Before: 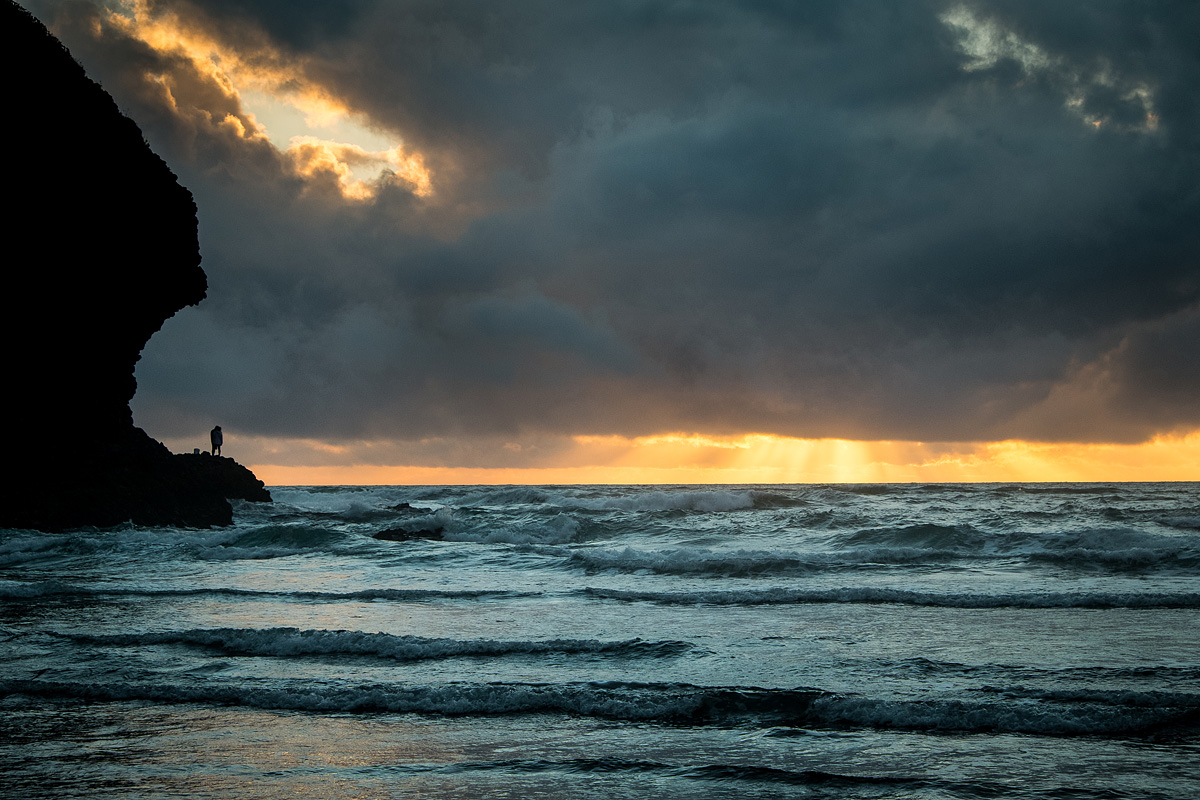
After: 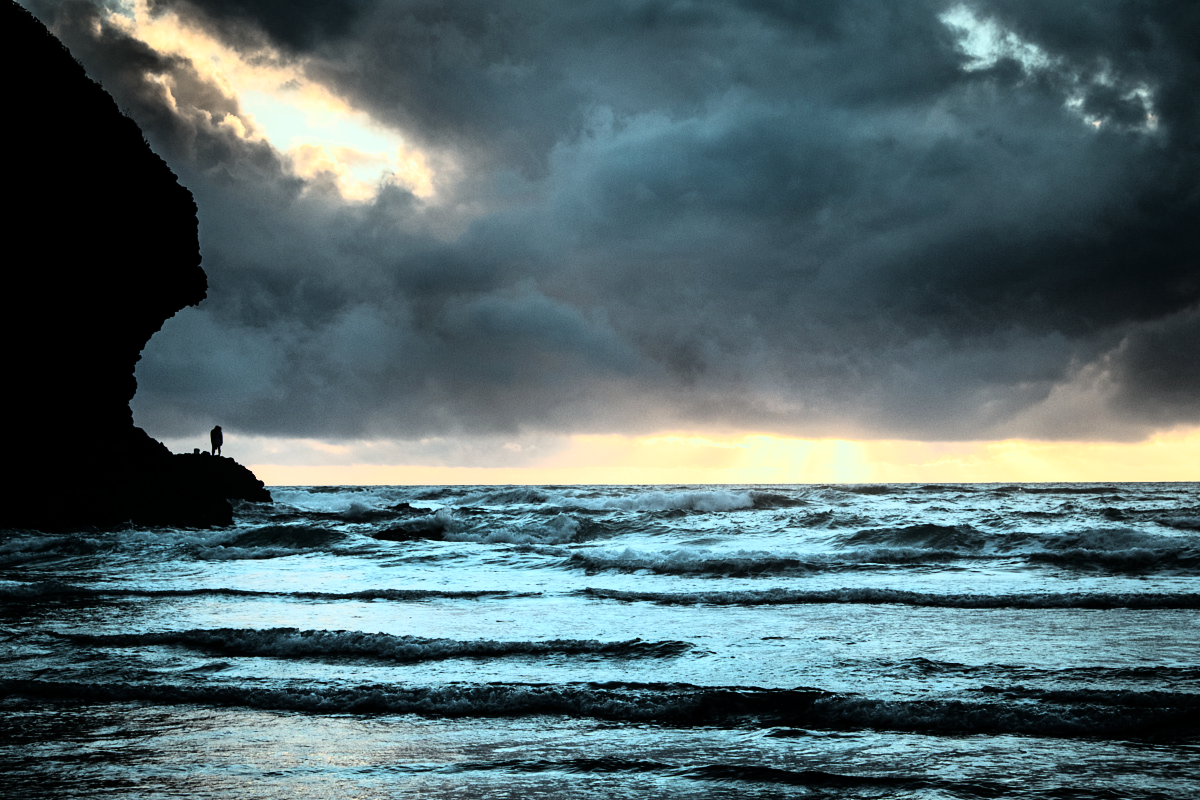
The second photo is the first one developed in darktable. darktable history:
rgb curve: curves: ch0 [(0, 0) (0.21, 0.15) (0.24, 0.21) (0.5, 0.75) (0.75, 0.96) (0.89, 0.99) (1, 1)]; ch1 [(0, 0.02) (0.21, 0.13) (0.25, 0.2) (0.5, 0.67) (0.75, 0.9) (0.89, 0.97) (1, 1)]; ch2 [(0, 0.02) (0.21, 0.13) (0.25, 0.2) (0.5, 0.67) (0.75, 0.9) (0.89, 0.97) (1, 1)], compensate middle gray true
lowpass: radius 0.5, unbound 0
color correction: highlights a* -12.64, highlights b* -18.1, saturation 0.7
